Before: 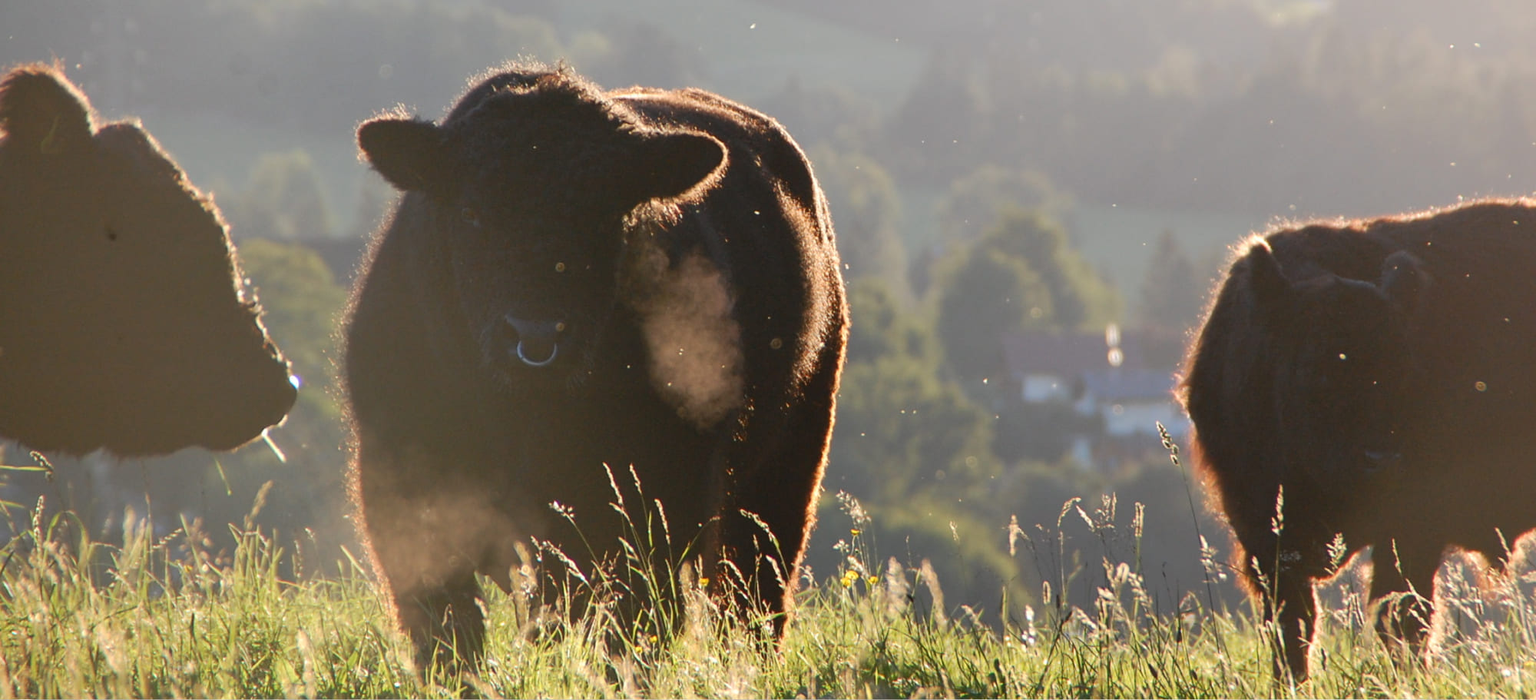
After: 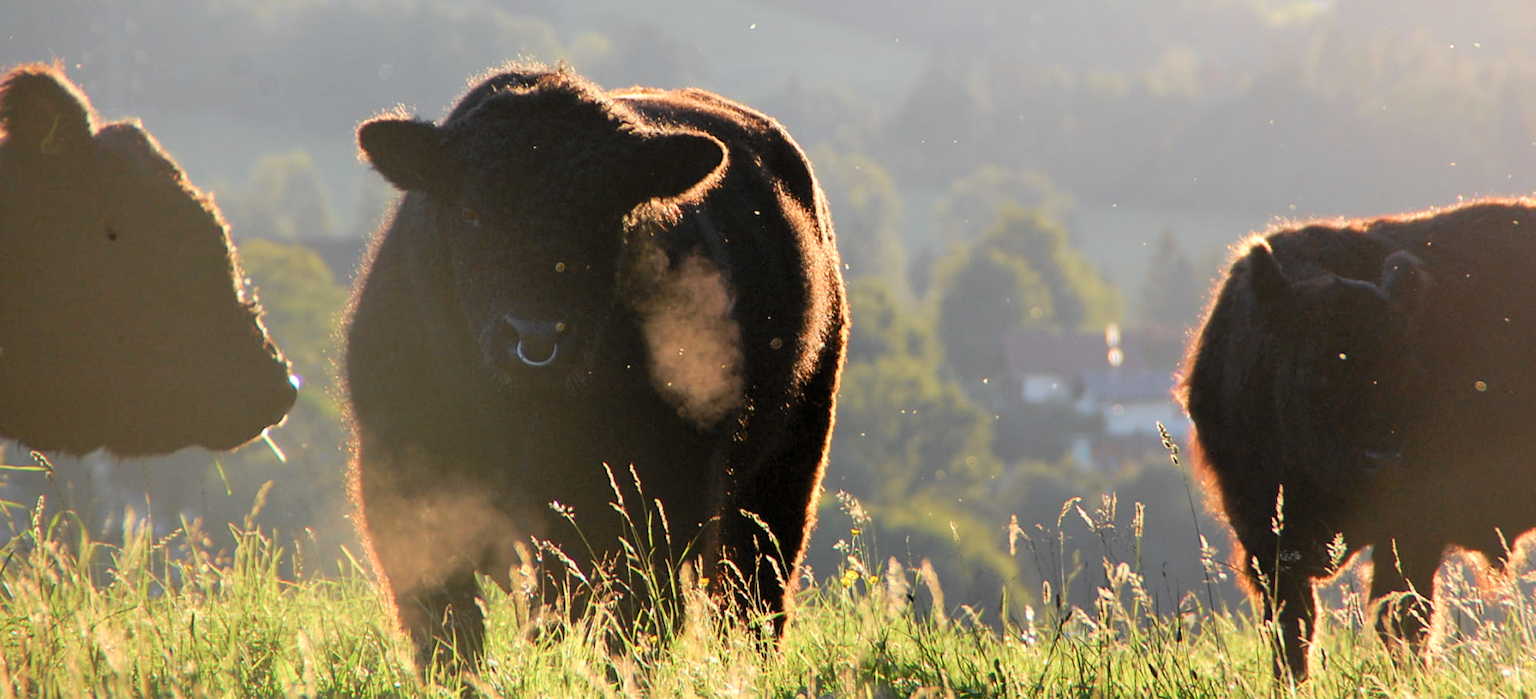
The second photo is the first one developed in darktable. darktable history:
tone curve: curves: ch0 [(0, 0) (0.051, 0.047) (0.102, 0.099) (0.228, 0.275) (0.432, 0.535) (0.695, 0.778) (0.908, 0.946) (1, 1)]; ch1 [(0, 0) (0.339, 0.298) (0.402, 0.363) (0.453, 0.421) (0.483, 0.469) (0.494, 0.493) (0.504, 0.501) (0.527, 0.538) (0.563, 0.595) (0.597, 0.632) (1, 1)]; ch2 [(0, 0) (0.48, 0.48) (0.504, 0.5) (0.539, 0.554) (0.59, 0.63) (0.642, 0.684) (0.824, 0.815) (1, 1)], color space Lab, independent channels, preserve colors none
levels: mode automatic, black 0.023%, white 99.97%, levels [0.062, 0.494, 0.925]
